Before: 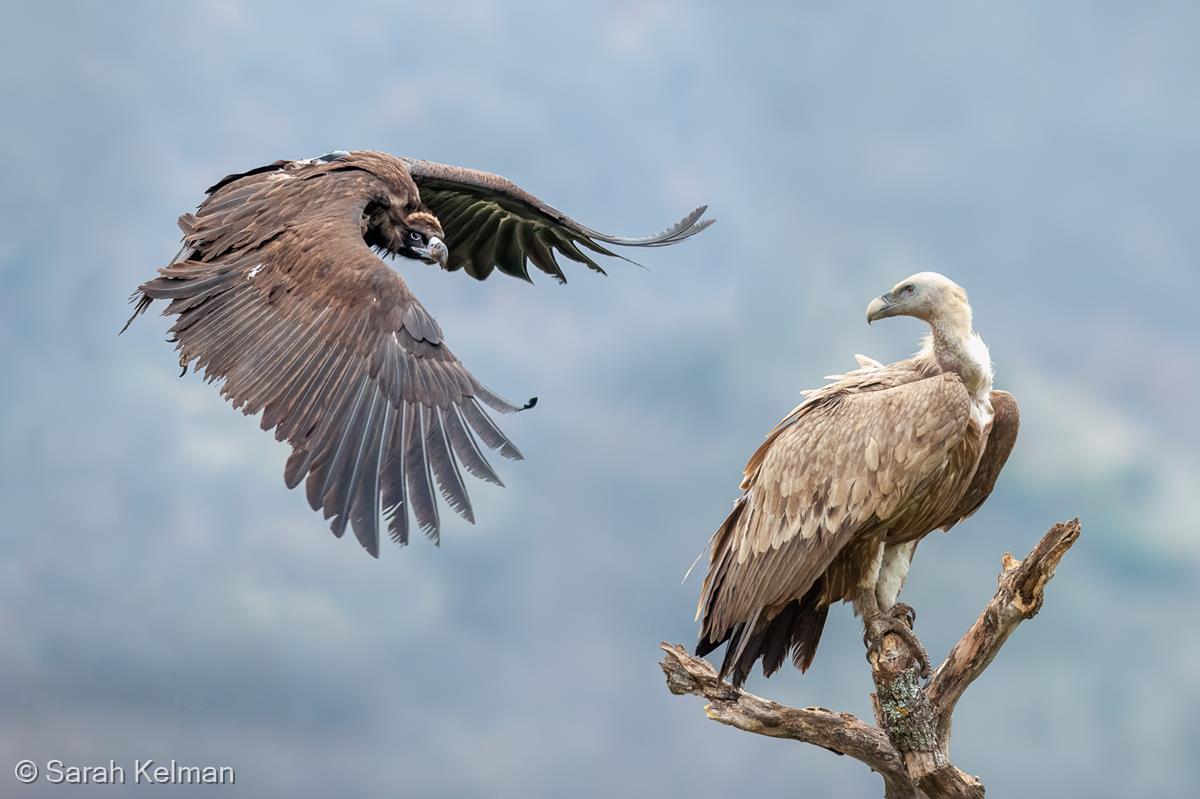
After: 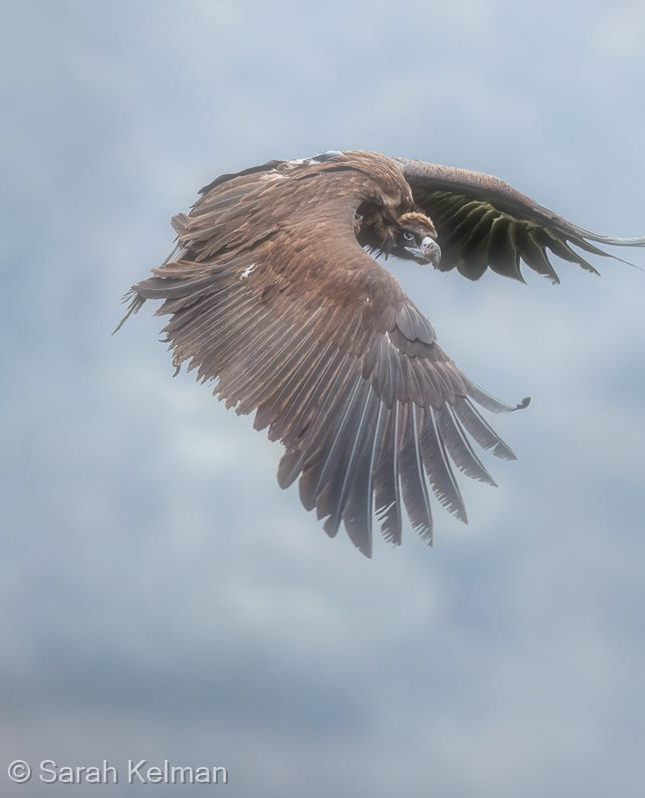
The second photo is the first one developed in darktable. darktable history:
crop: left 0.587%, right 45.588%, bottom 0.086%
soften: size 60.24%, saturation 65.46%, brightness 0.506 EV, mix 25.7%
